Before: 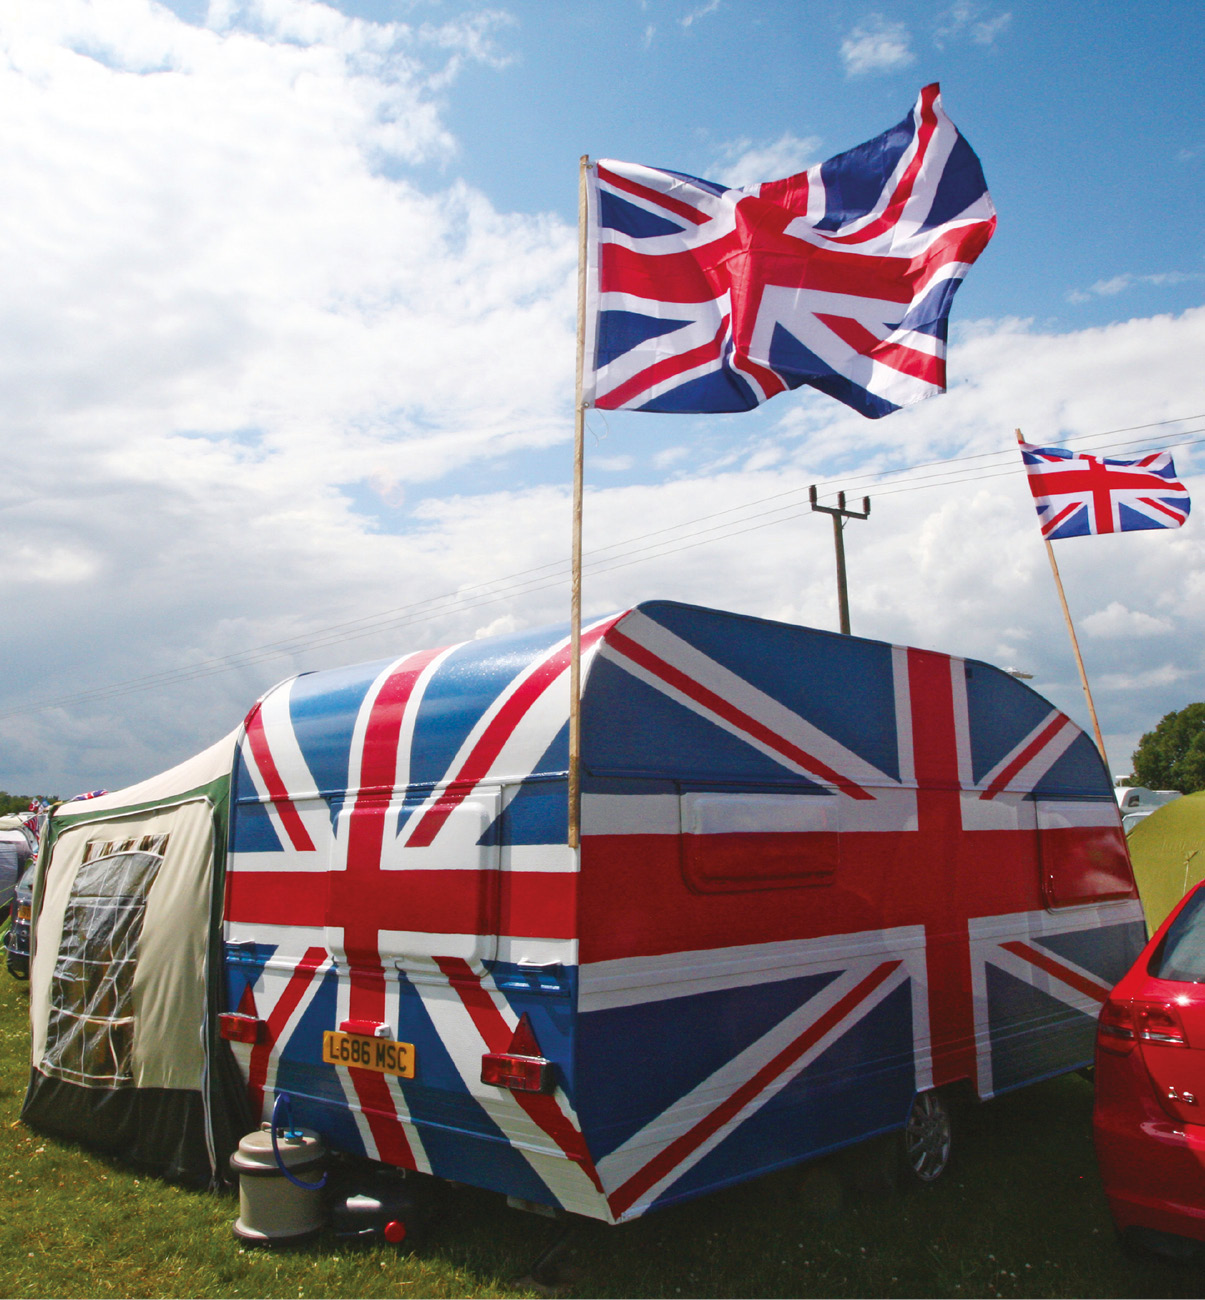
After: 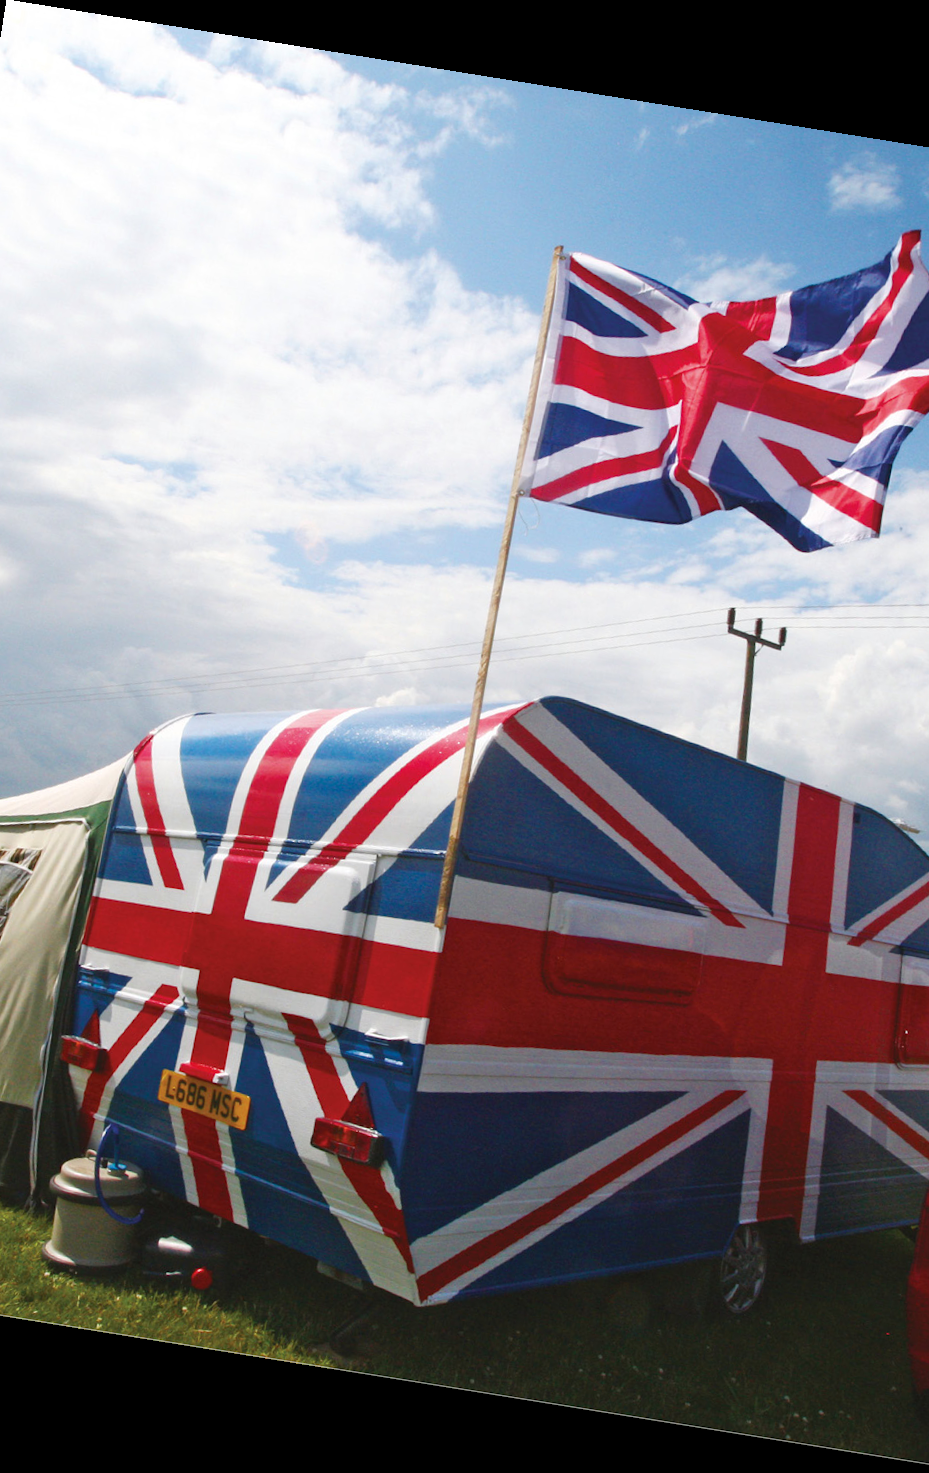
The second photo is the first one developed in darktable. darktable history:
rotate and perspective: rotation 9.12°, automatic cropping off
crop and rotate: left 14.385%, right 18.948%
